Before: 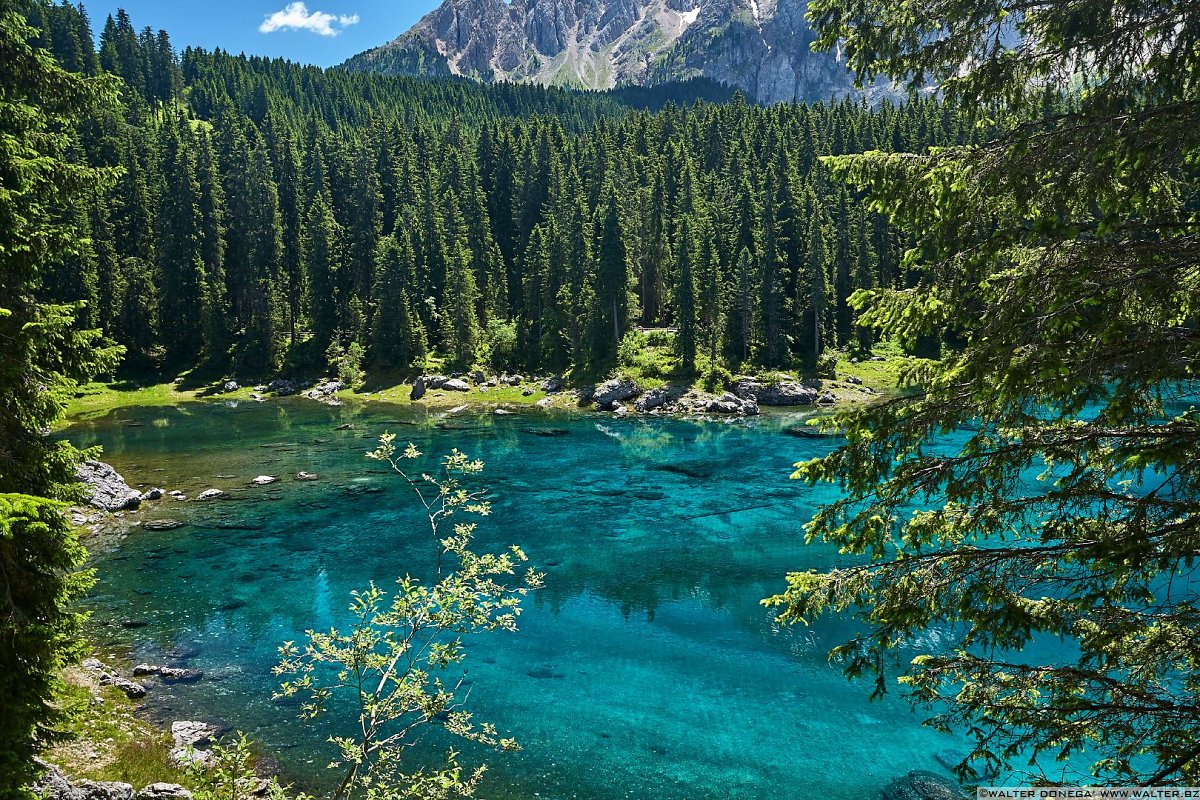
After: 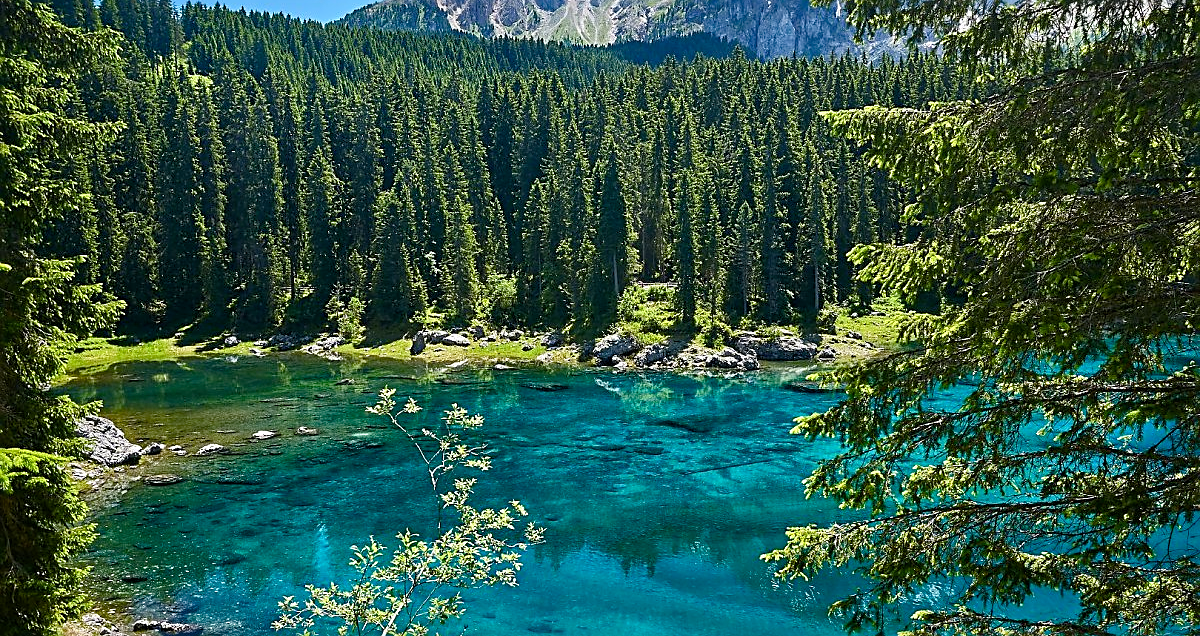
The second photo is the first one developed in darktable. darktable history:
crop and rotate: top 5.667%, bottom 14.784%
sharpen: on, module defaults
exposure: exposure 0.151 EV, compensate highlight preservation false
color balance rgb: perceptual saturation grading › global saturation 20%, perceptual saturation grading › highlights -24.975%, perceptual saturation grading › shadows 24.646%, global vibrance 11.204%
